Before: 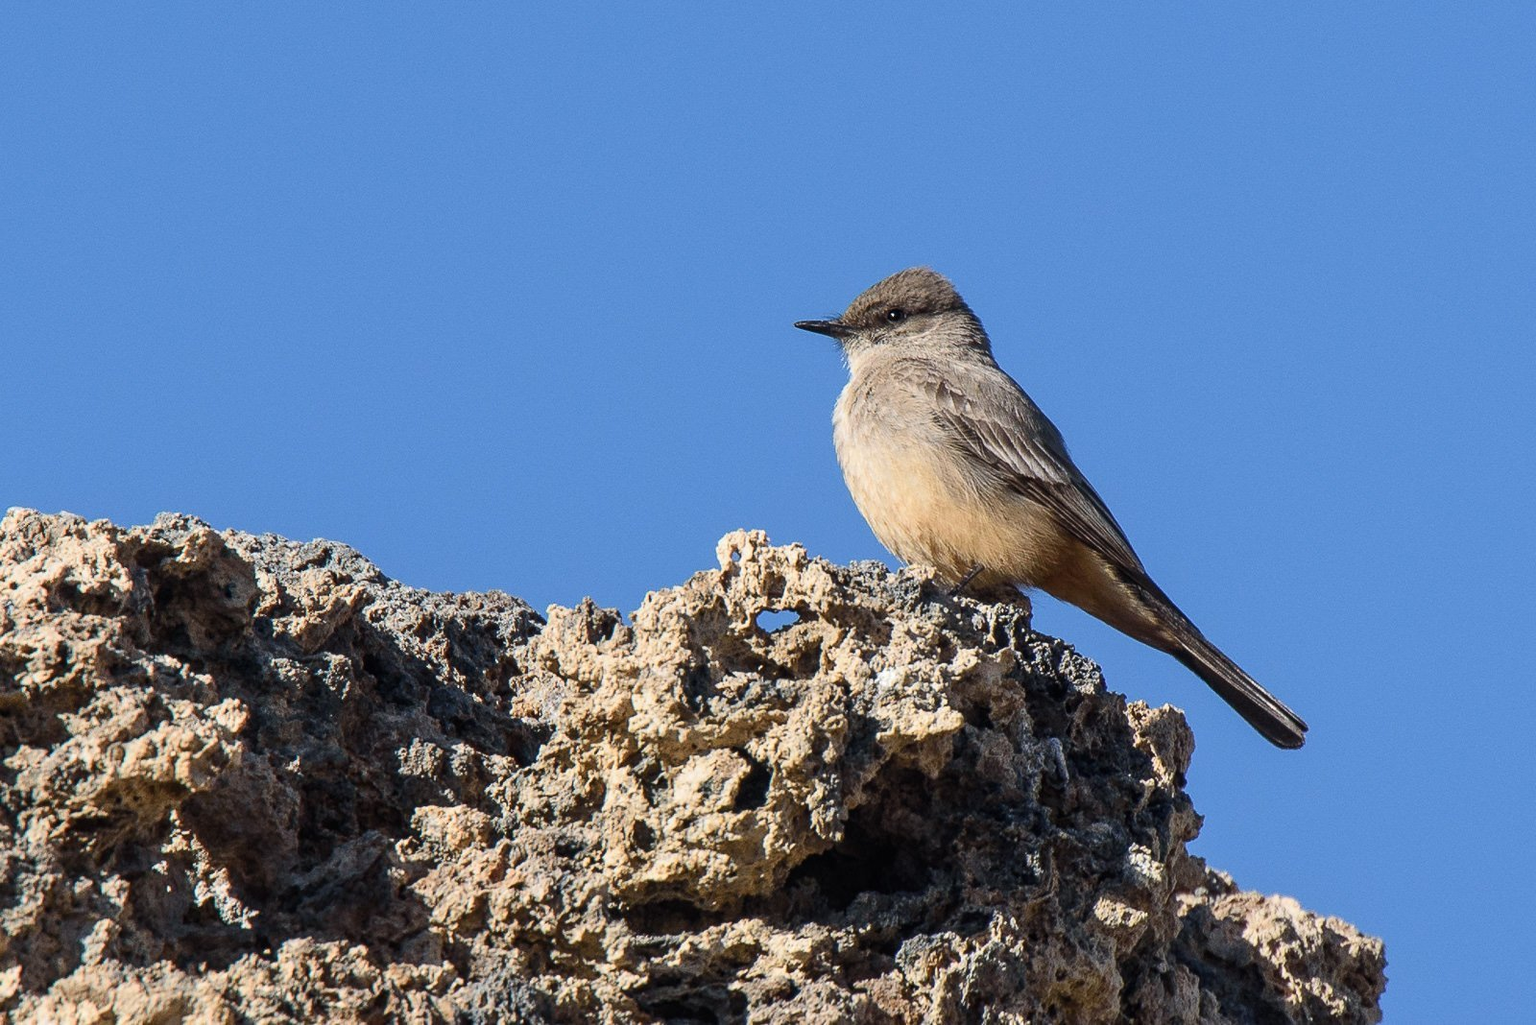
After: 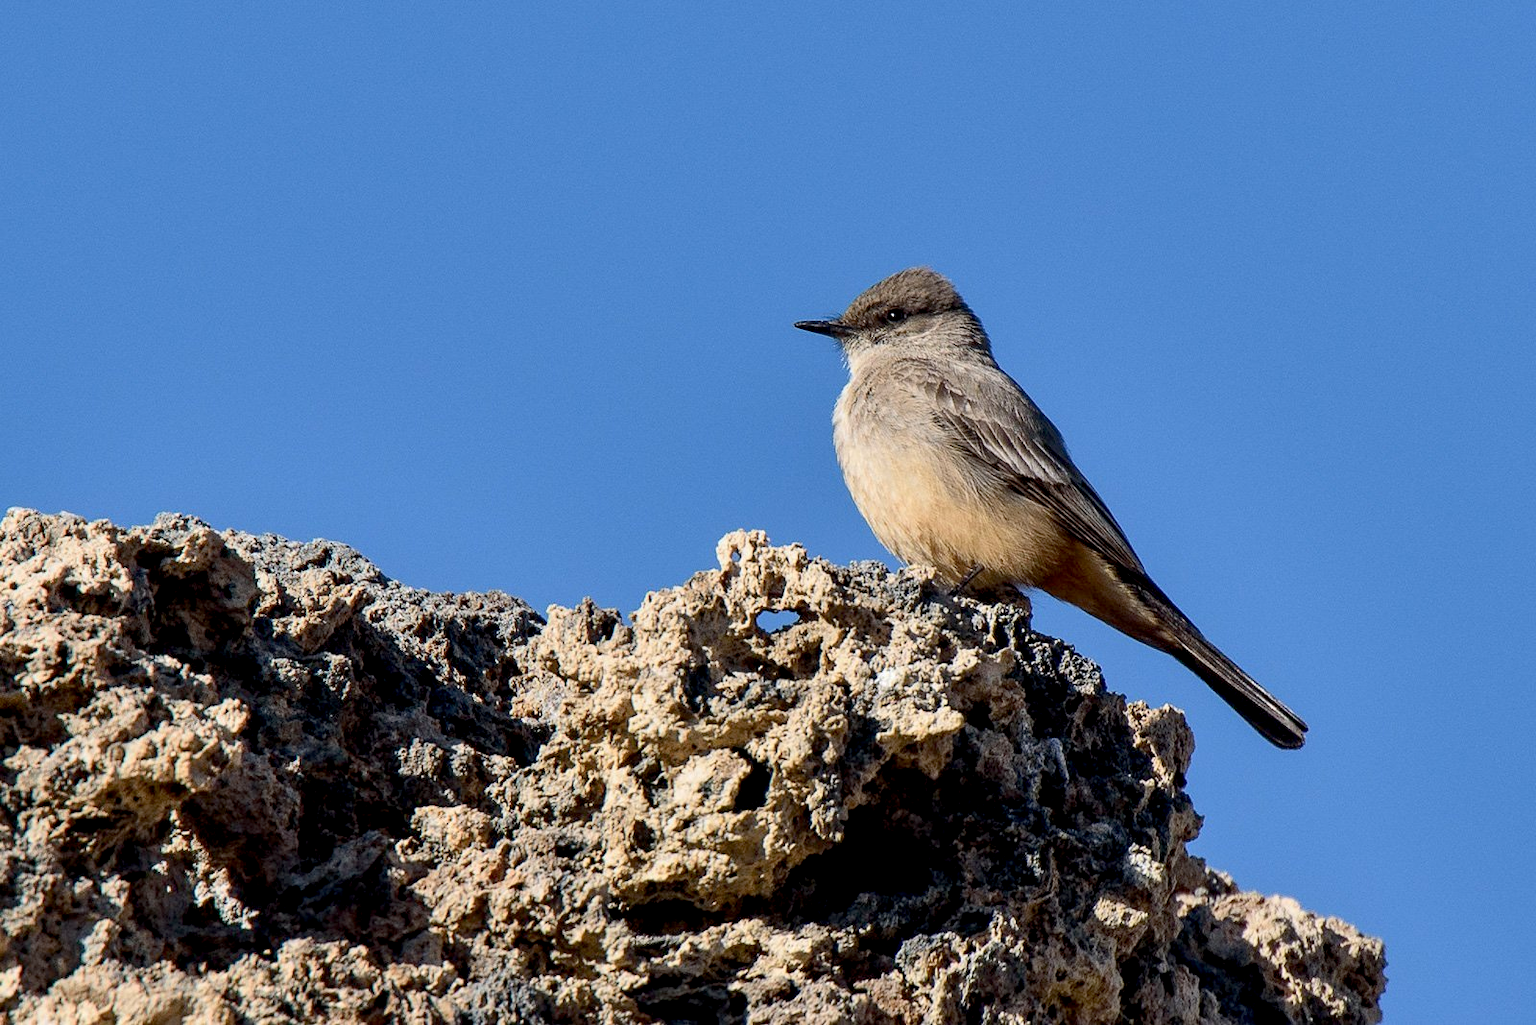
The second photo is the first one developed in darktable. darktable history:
exposure: black level correction 0.012, compensate highlight preservation false
shadows and highlights: shadows 19.13, highlights -83.41, soften with gaussian
